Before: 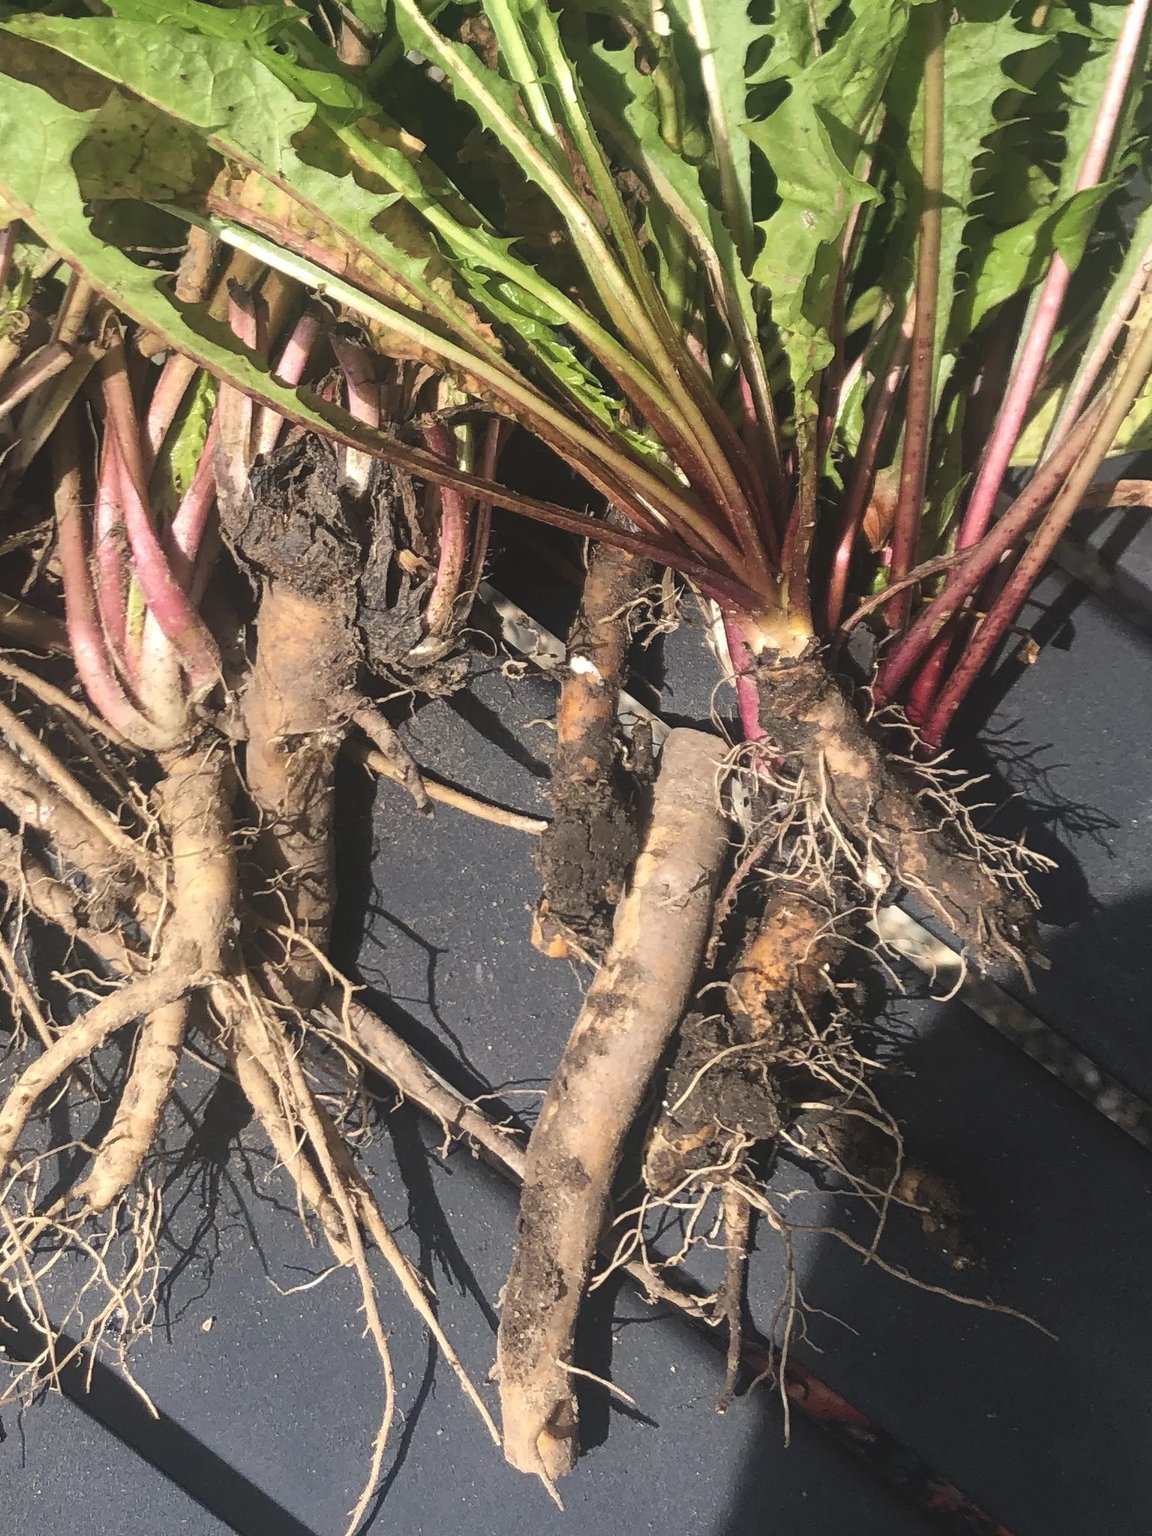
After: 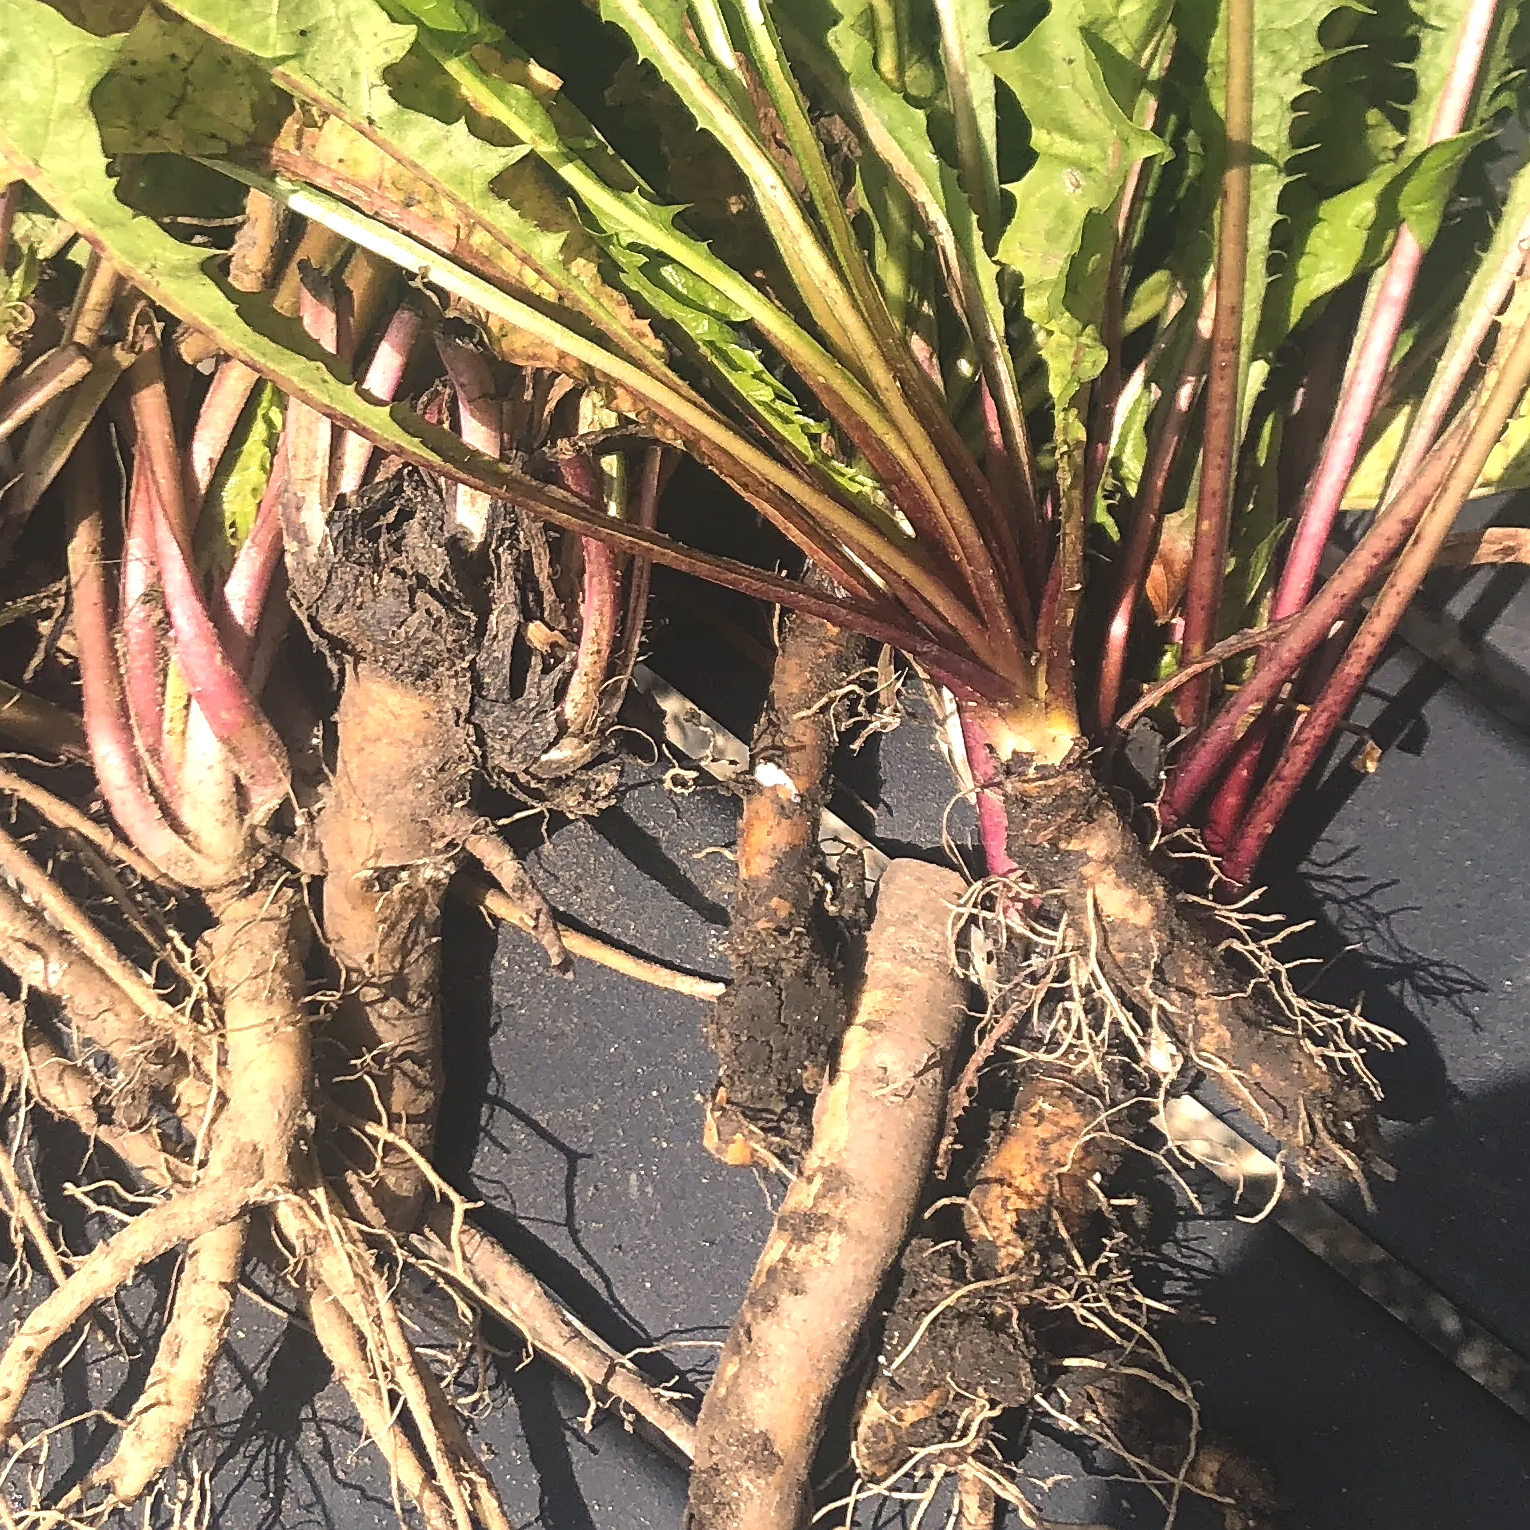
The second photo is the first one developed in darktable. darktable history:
crop: left 0.388%, top 5.489%, bottom 19.757%
sharpen: amount 0.499
color balance rgb: highlights gain › chroma 2.847%, highlights gain › hue 60.87°, white fulcrum 1.01 EV, perceptual saturation grading › global saturation 0.066%, perceptual brilliance grading › global brilliance 11.704%
